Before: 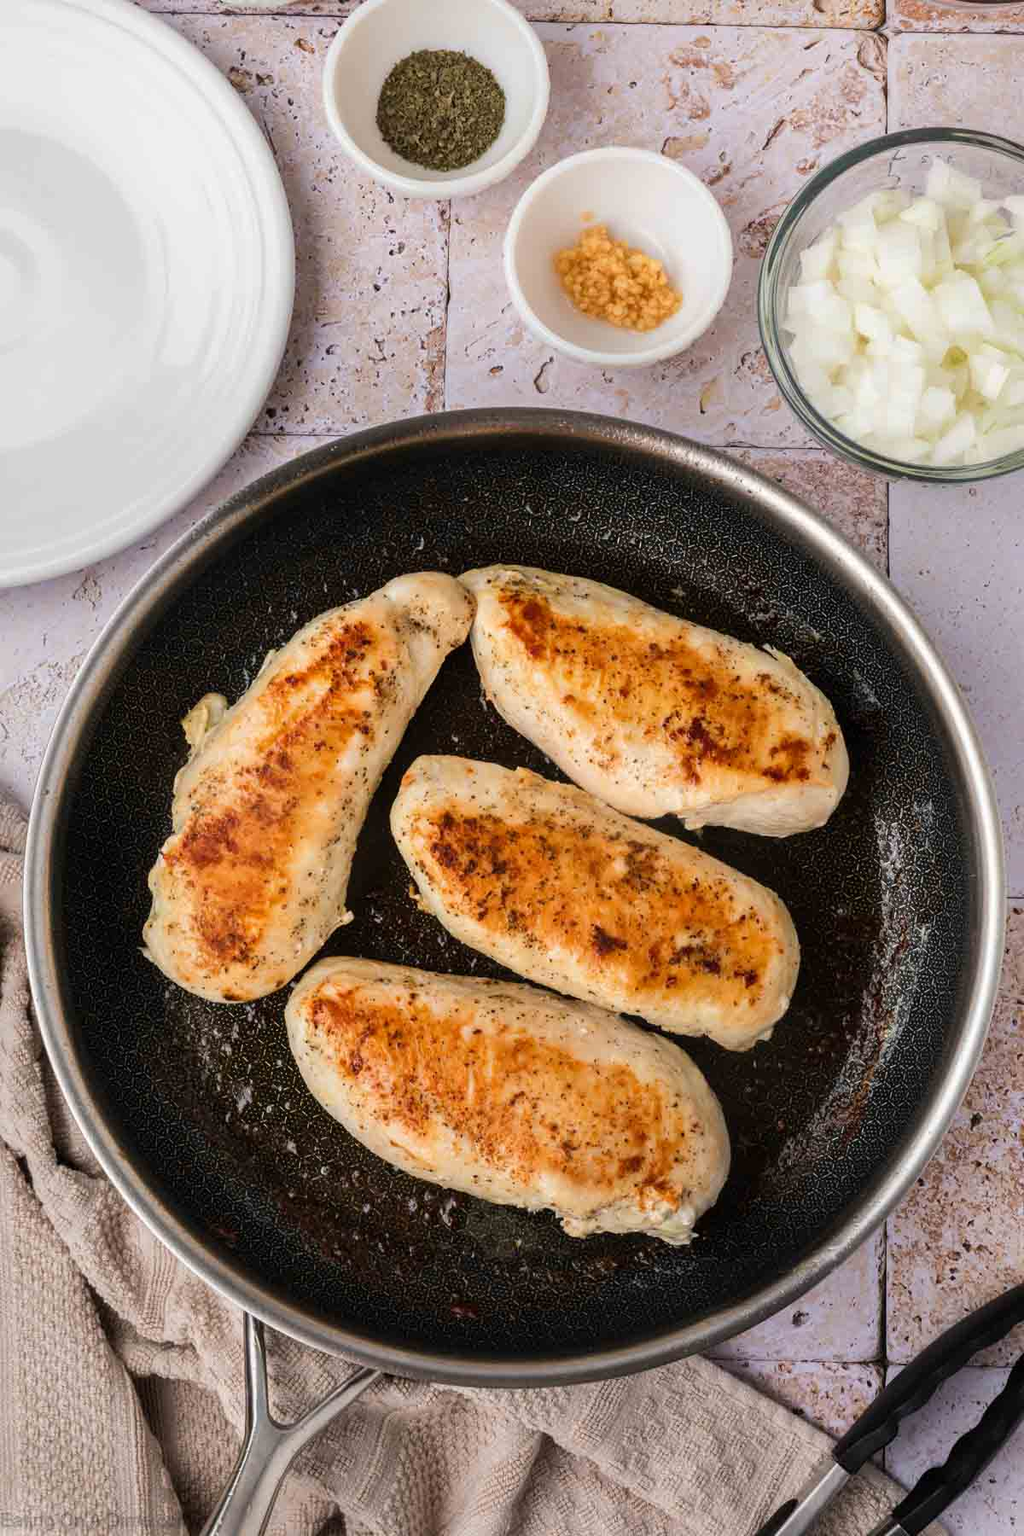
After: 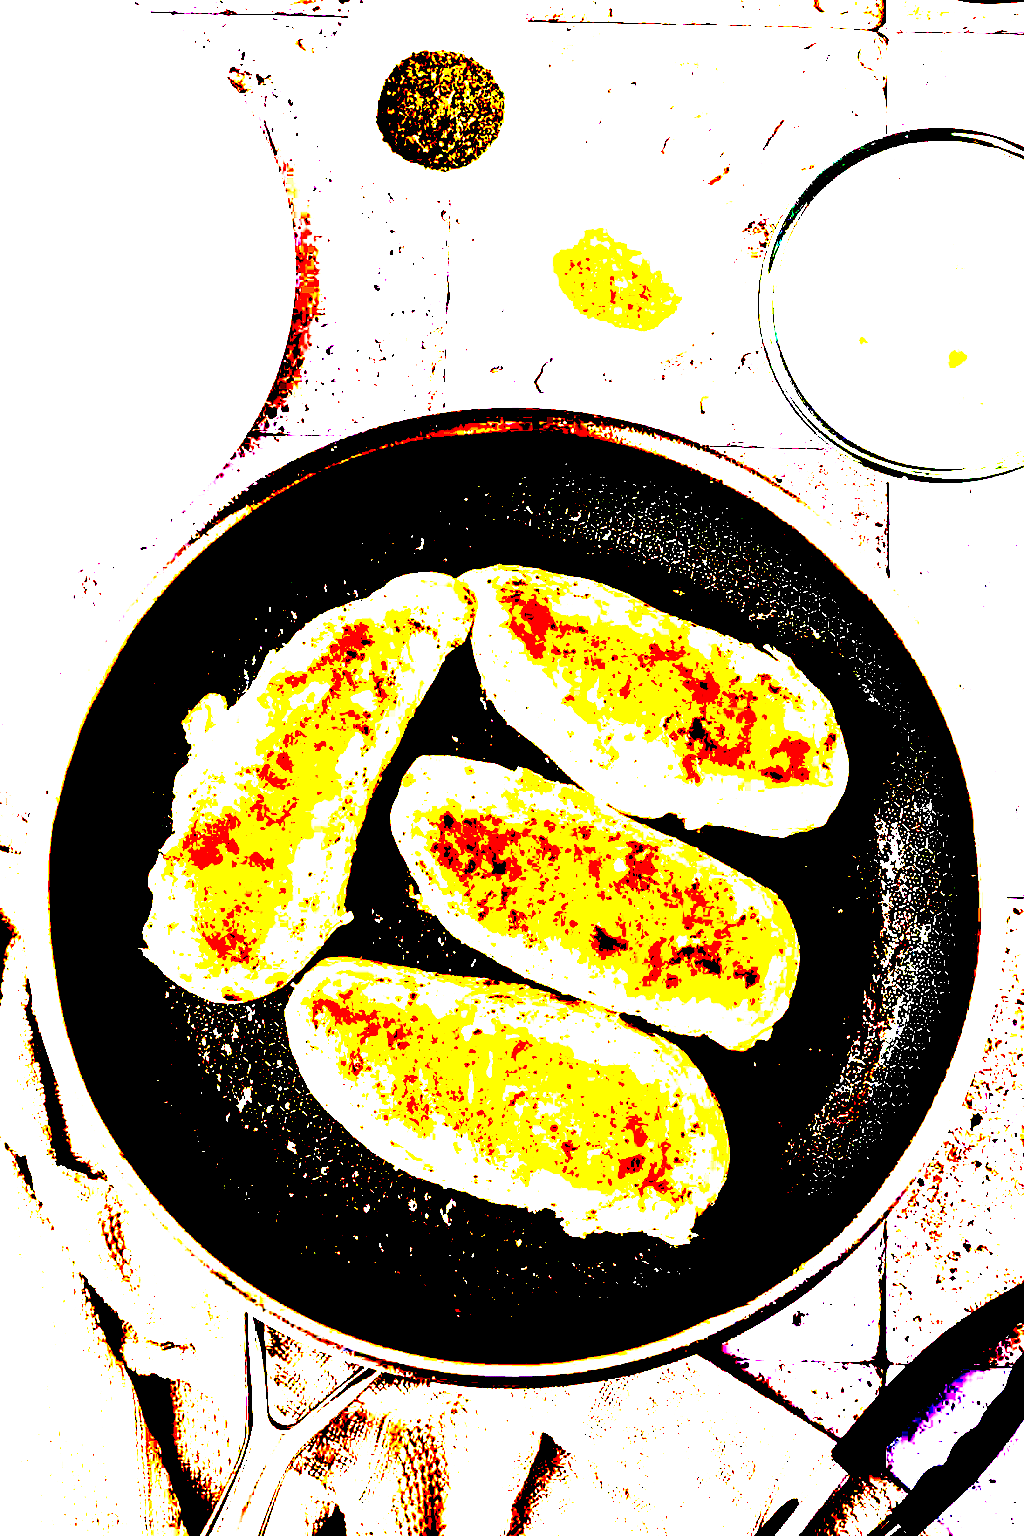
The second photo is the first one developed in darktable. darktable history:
exposure: black level correction 0.098, exposure 3.094 EV, compensate highlight preservation false
